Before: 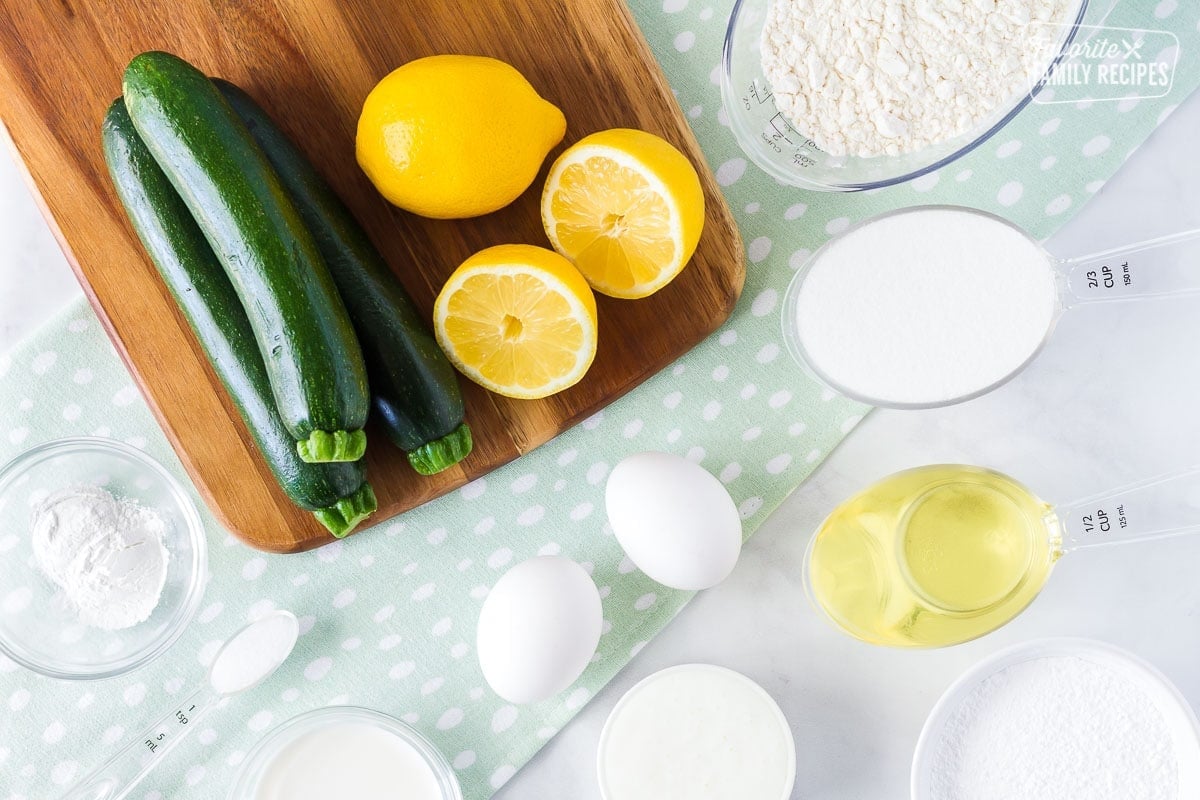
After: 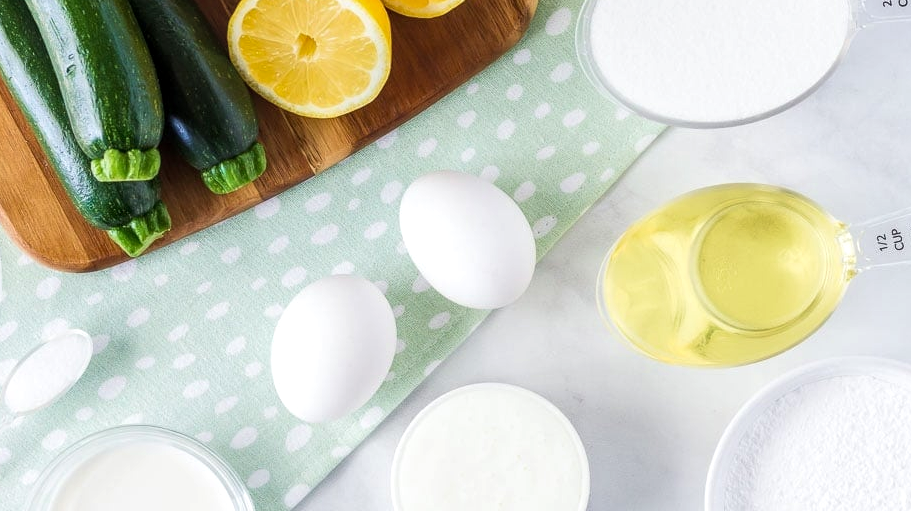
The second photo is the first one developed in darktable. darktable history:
crop and rotate: left 17.246%, top 35.137%, right 6.763%, bottom 0.947%
local contrast: on, module defaults
velvia: strength 9.93%
